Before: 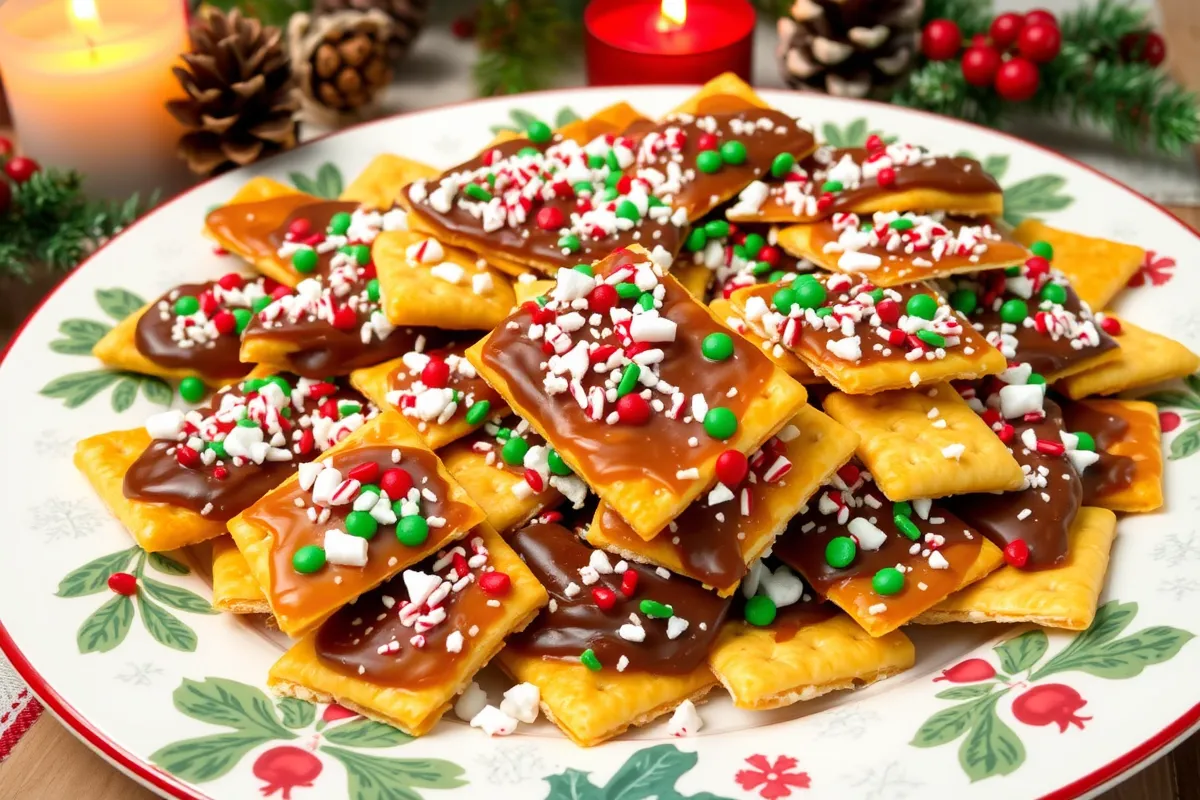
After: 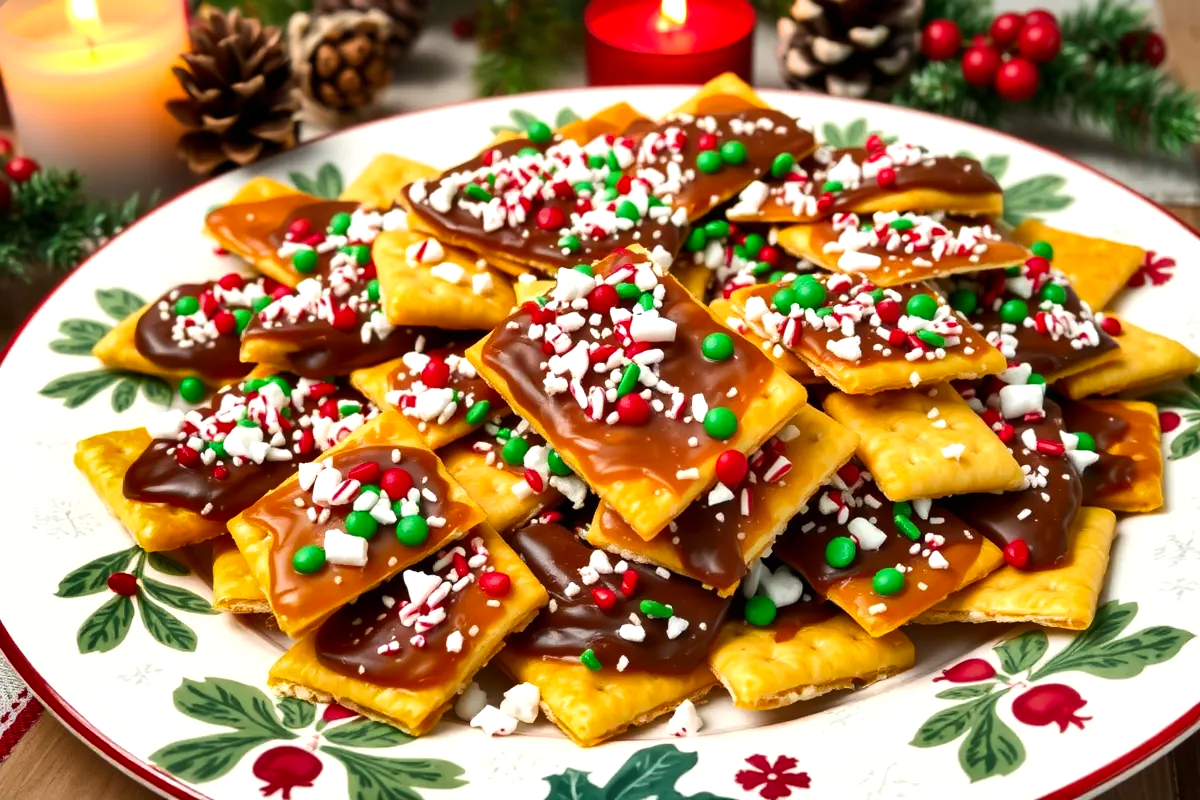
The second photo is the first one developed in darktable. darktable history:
shadows and highlights: white point adjustment -3.64, highlights -63.34, highlights color adjustment 42%, soften with gaussian
tone equalizer: -8 EV -0.417 EV, -7 EV -0.389 EV, -6 EV -0.333 EV, -5 EV -0.222 EV, -3 EV 0.222 EV, -2 EV 0.333 EV, -1 EV 0.389 EV, +0 EV 0.417 EV, edges refinement/feathering 500, mask exposure compensation -1.57 EV, preserve details no
